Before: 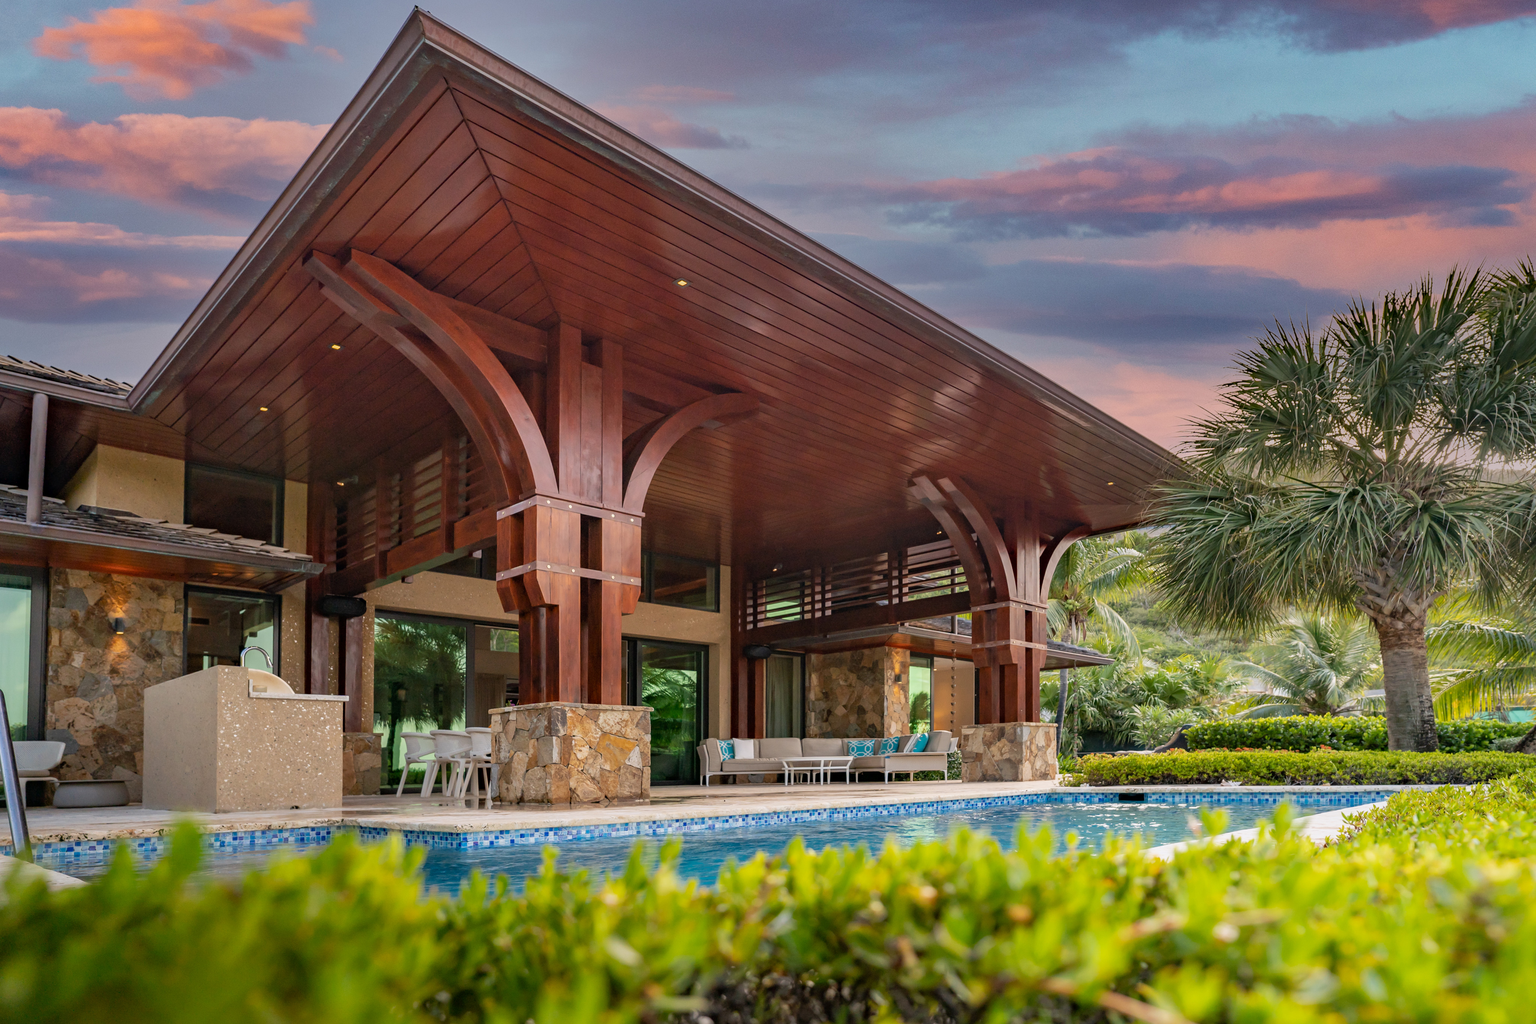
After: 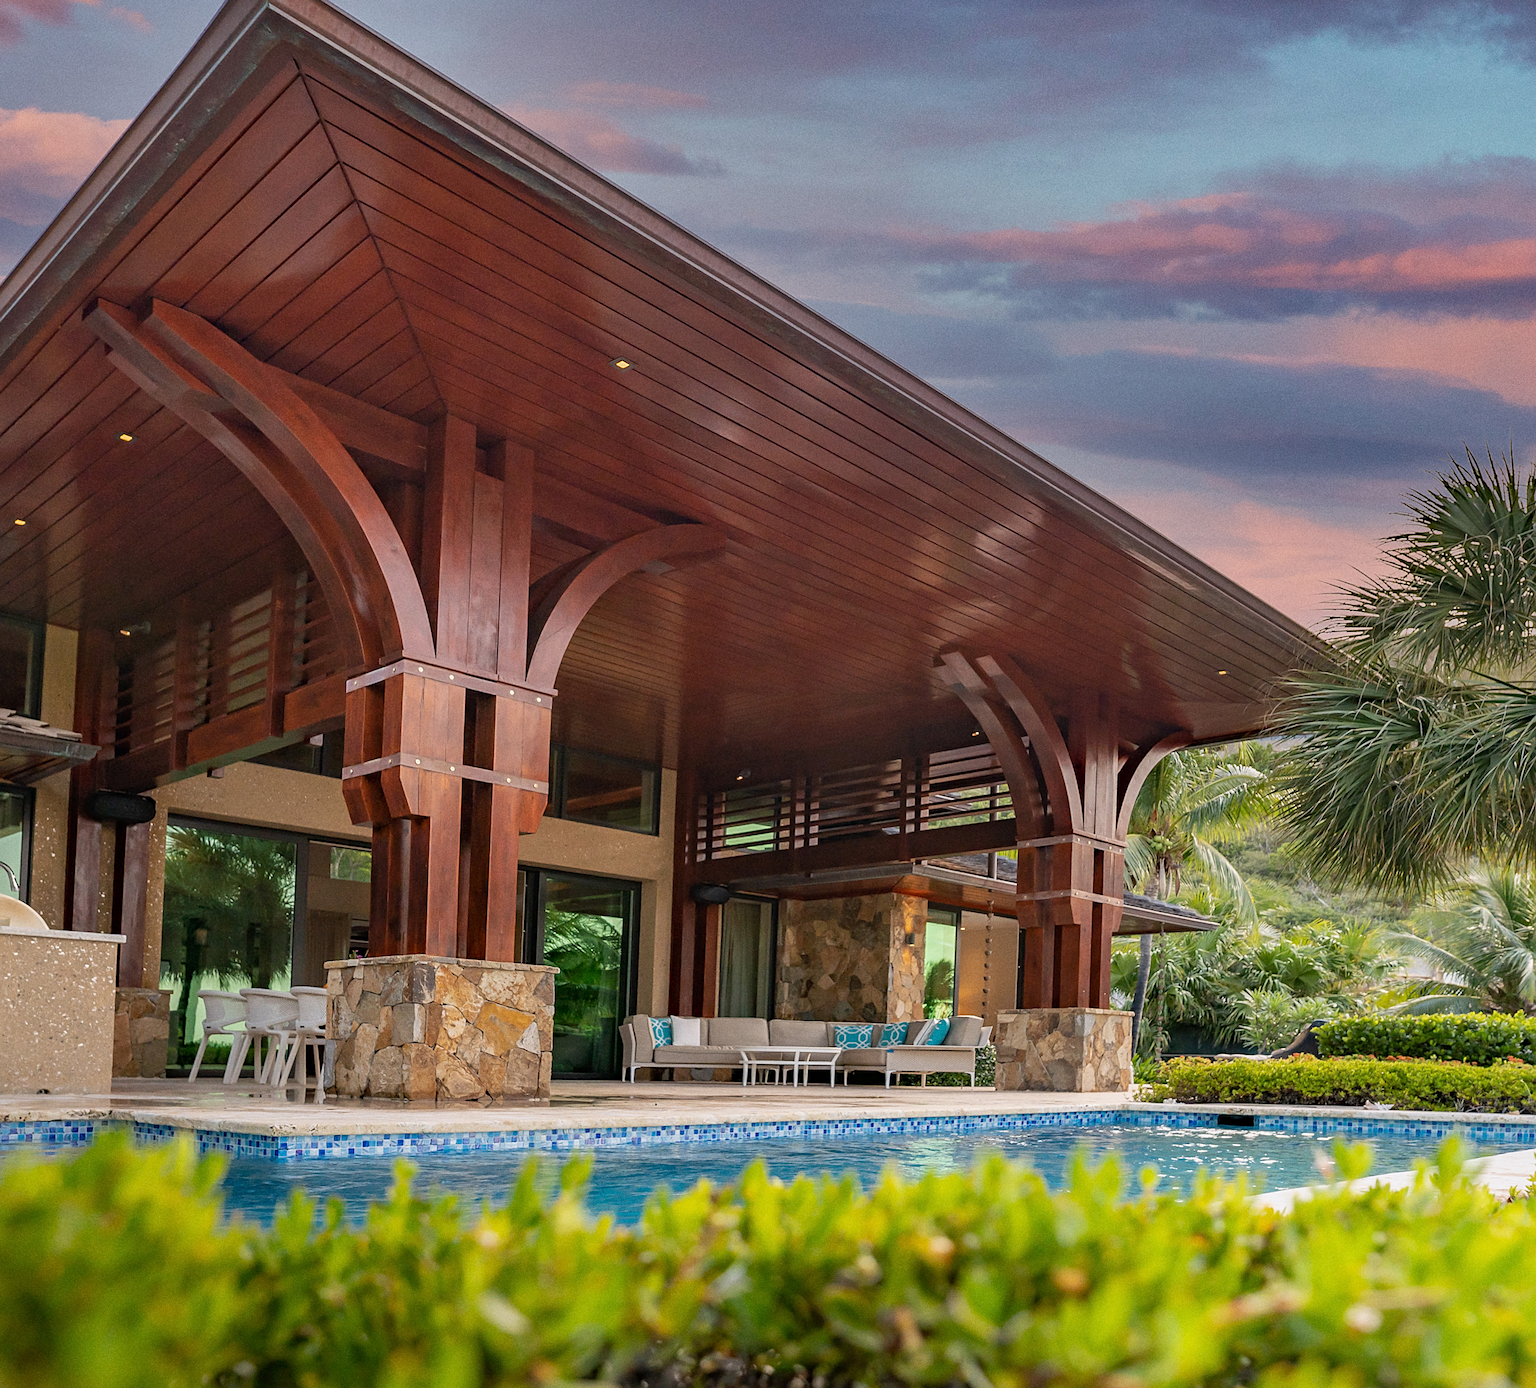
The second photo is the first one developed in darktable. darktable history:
sharpen: on, module defaults
rotate and perspective: rotation -1.17°, automatic cropping off
crop and rotate: angle -3.27°, left 14.277%, top 0.028%, right 10.766%, bottom 0.028%
grain: coarseness 0.09 ISO
